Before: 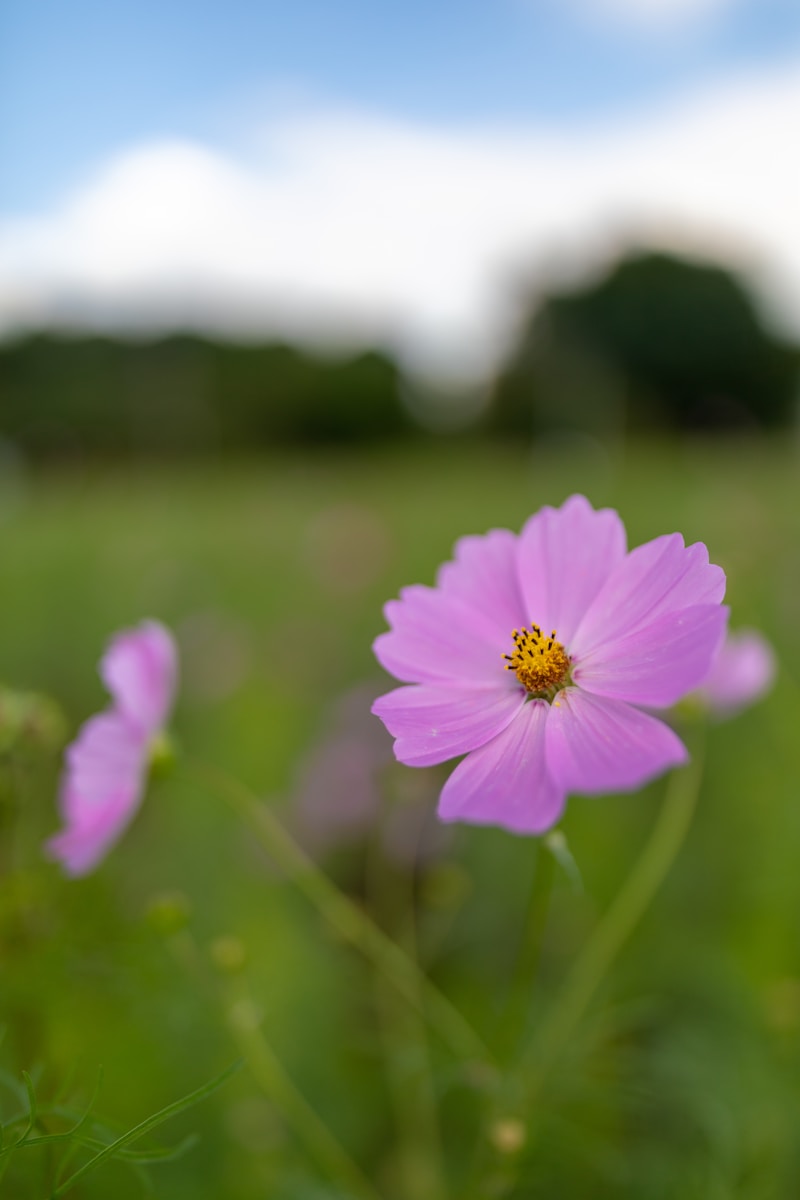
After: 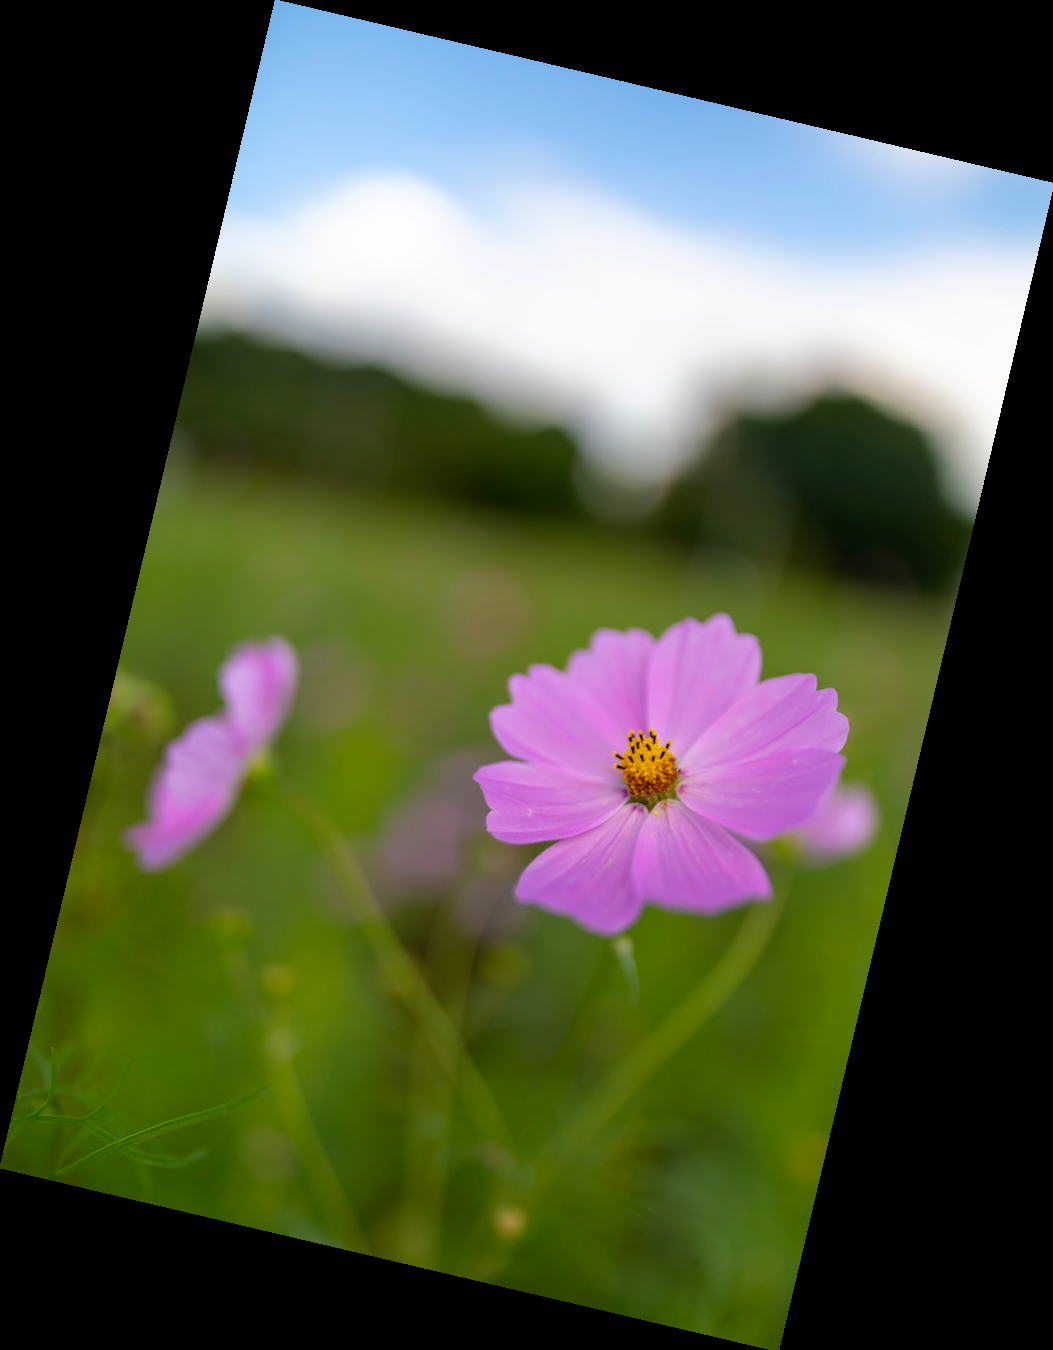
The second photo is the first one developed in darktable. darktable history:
crop: bottom 0.071%
contrast brightness saturation: contrast 0.04, saturation 0.16
rotate and perspective: rotation 13.27°, automatic cropping off
